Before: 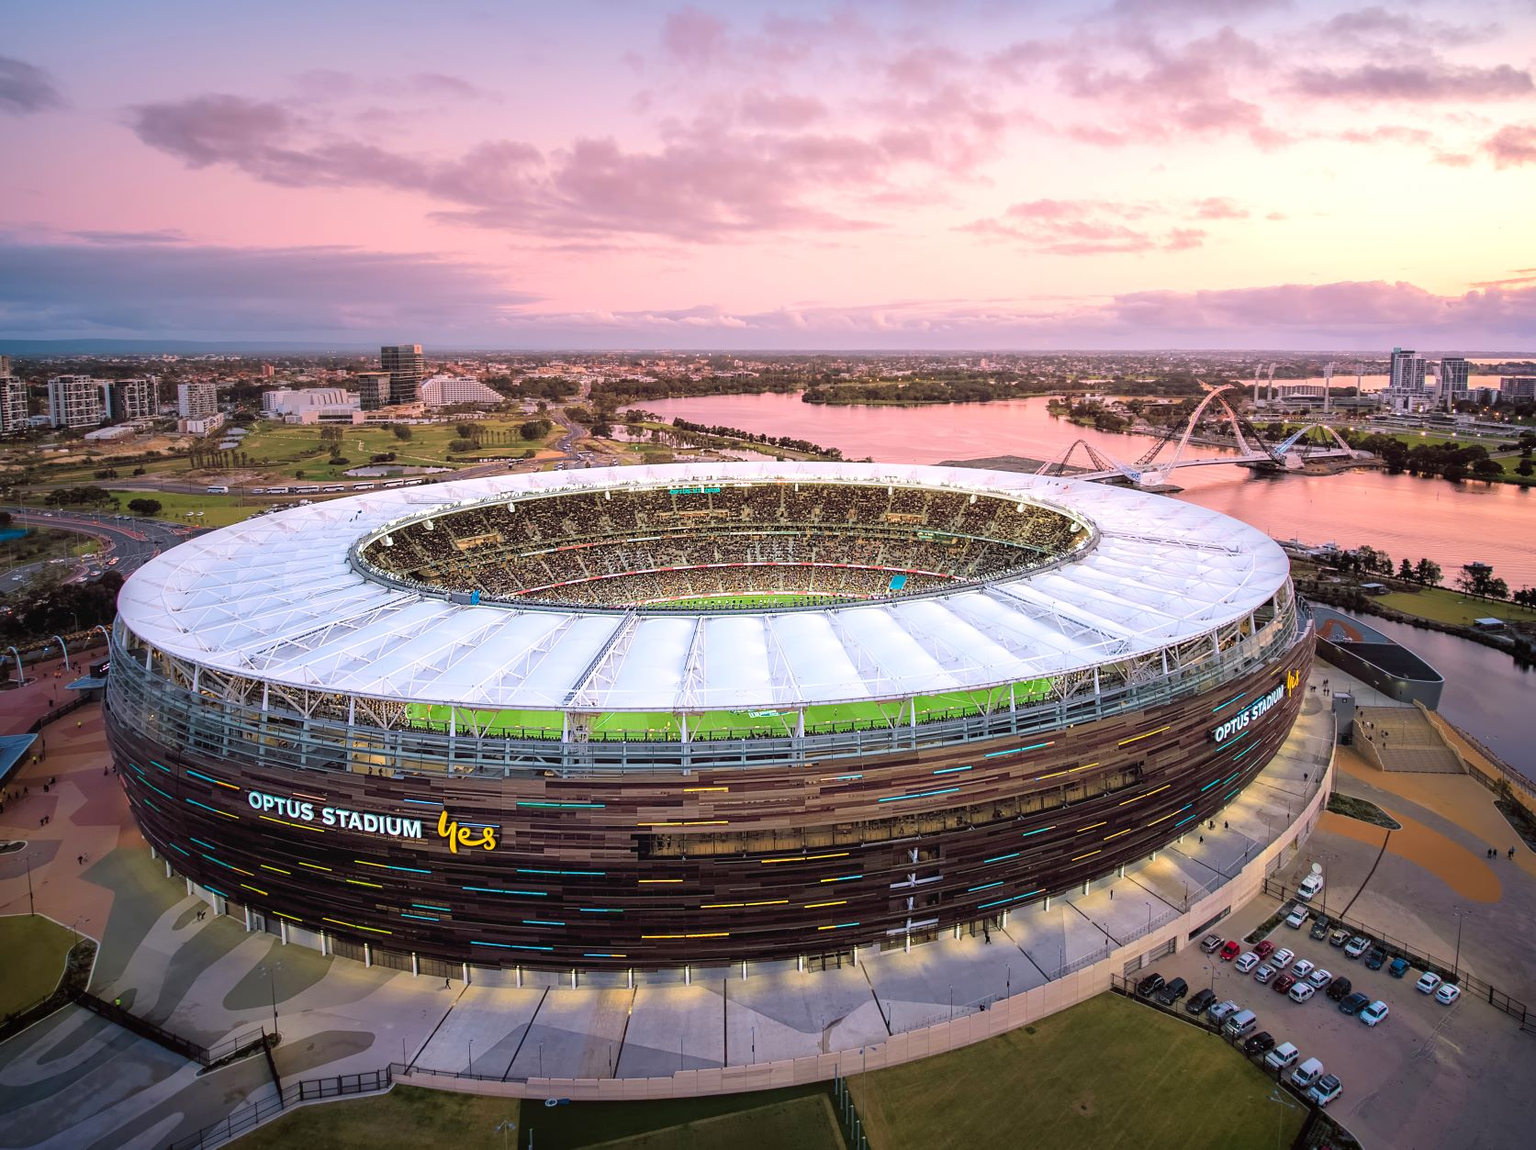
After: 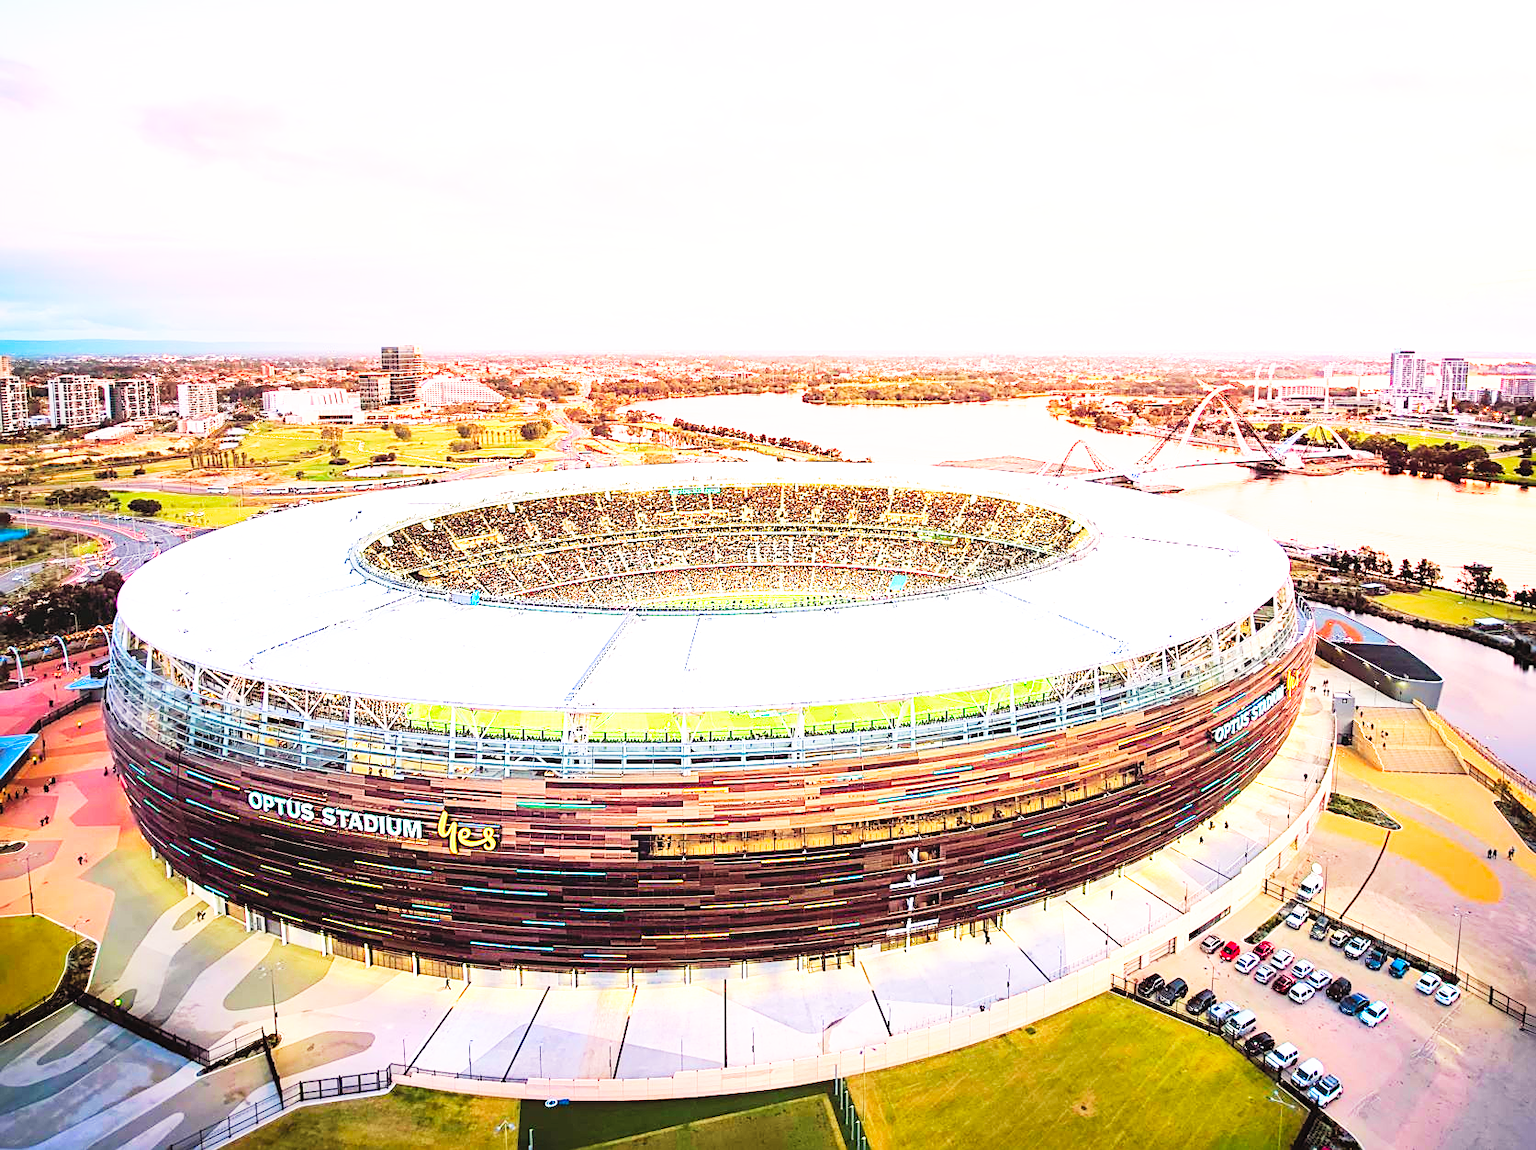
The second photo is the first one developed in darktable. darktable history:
exposure: exposure 1 EV, compensate highlight preservation false
white balance: red 1.029, blue 0.92
base curve: curves: ch0 [(0, 0) (0.007, 0.004) (0.027, 0.03) (0.046, 0.07) (0.207, 0.54) (0.442, 0.872) (0.673, 0.972) (1, 1)], preserve colors none
sharpen: on, module defaults
contrast brightness saturation: contrast 0.07, brightness 0.18, saturation 0.4
